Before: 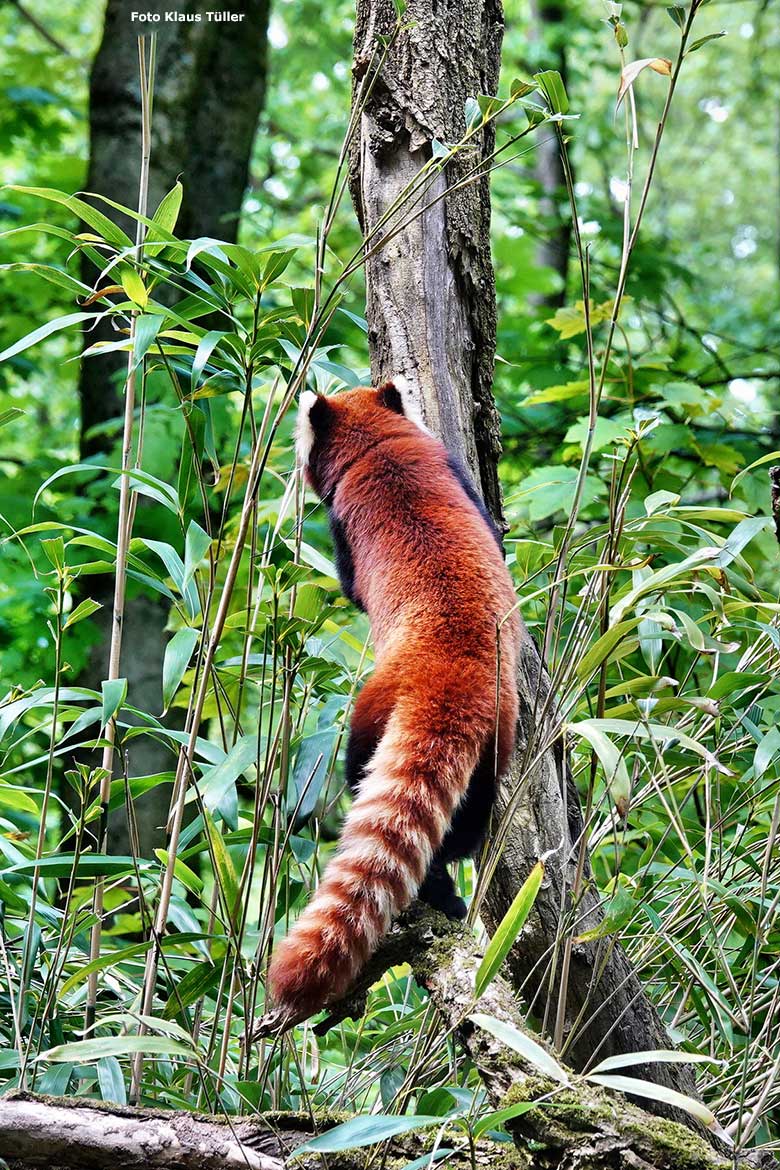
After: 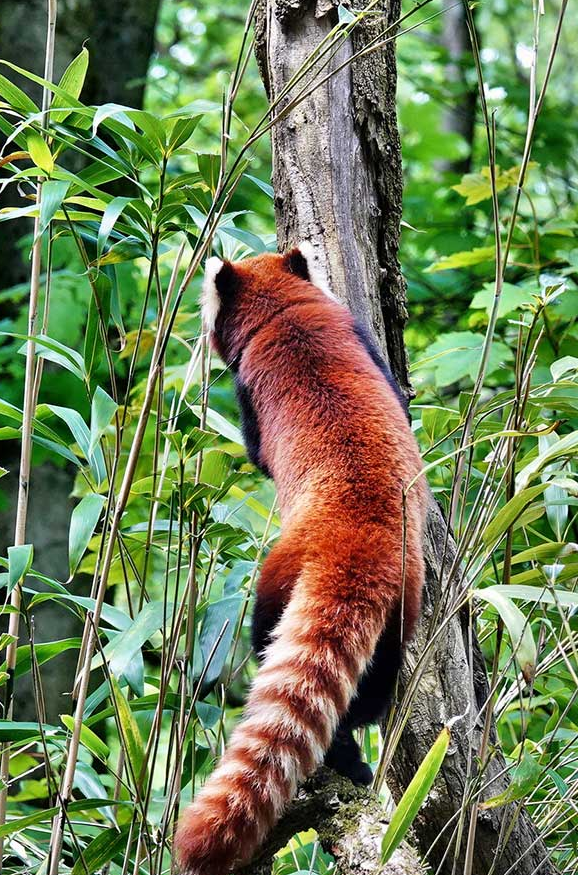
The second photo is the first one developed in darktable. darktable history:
crop and rotate: left 12.114%, top 11.478%, right 13.656%, bottom 13.683%
